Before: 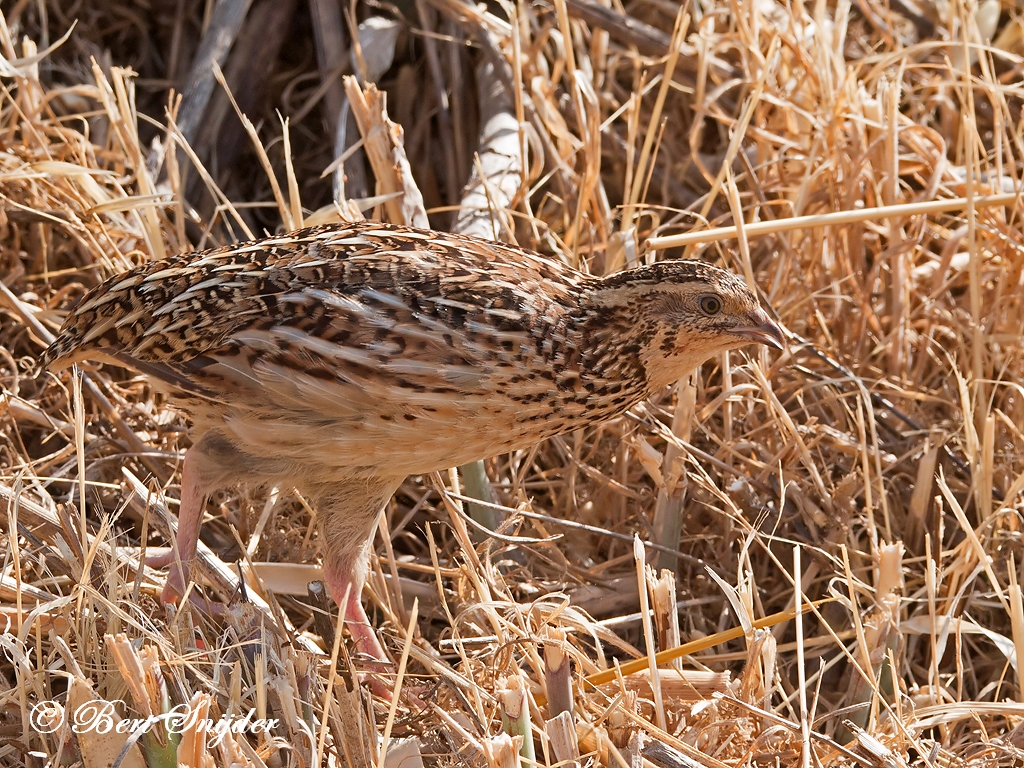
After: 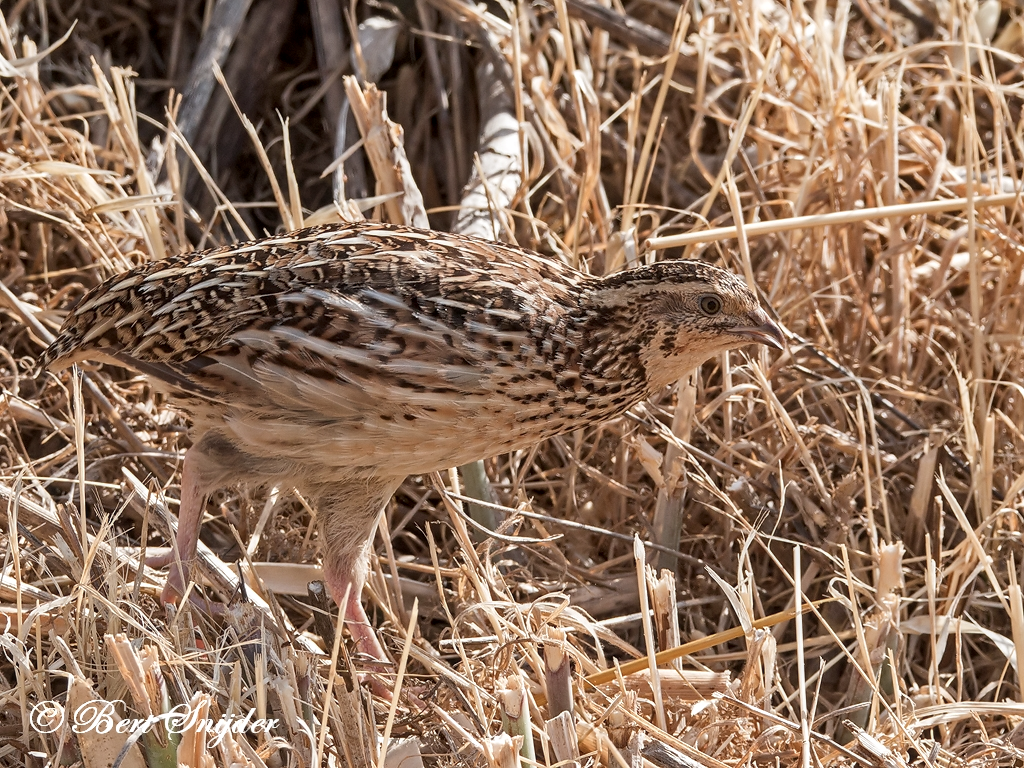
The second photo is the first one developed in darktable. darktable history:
contrast brightness saturation: contrast 0.064, brightness -0.011, saturation -0.224
local contrast: on, module defaults
